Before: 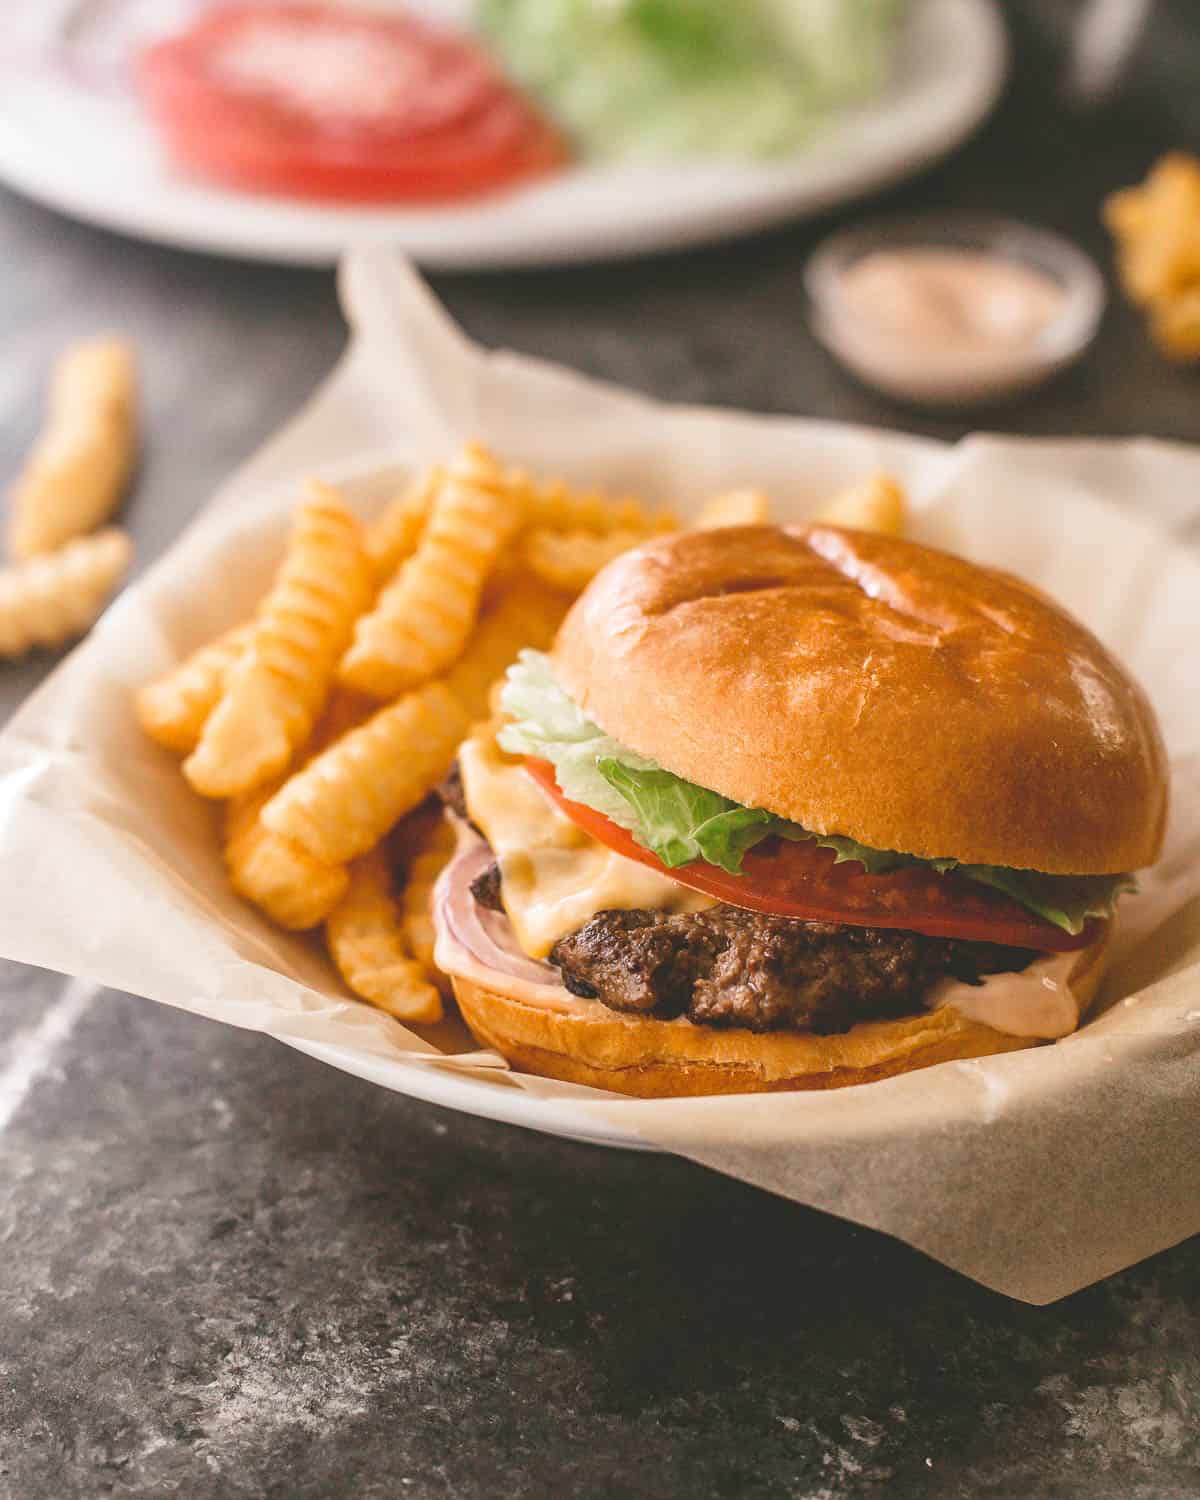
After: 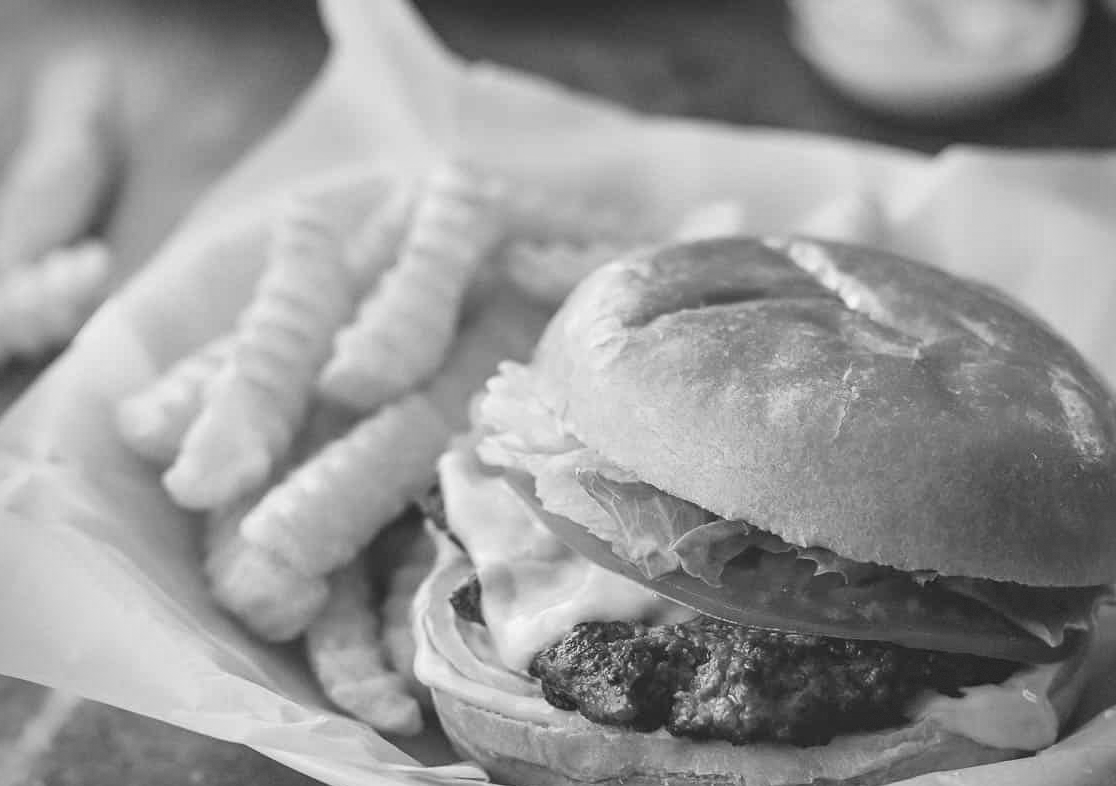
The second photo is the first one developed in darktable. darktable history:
vignetting: dithering 8-bit output, unbound false
monochrome: a 26.22, b 42.67, size 0.8
crop: left 1.744%, top 19.225%, right 5.069%, bottom 28.357%
tone equalizer: on, module defaults
color correction: highlights a* -0.482, highlights b* 0.161, shadows a* 4.66, shadows b* 20.72
